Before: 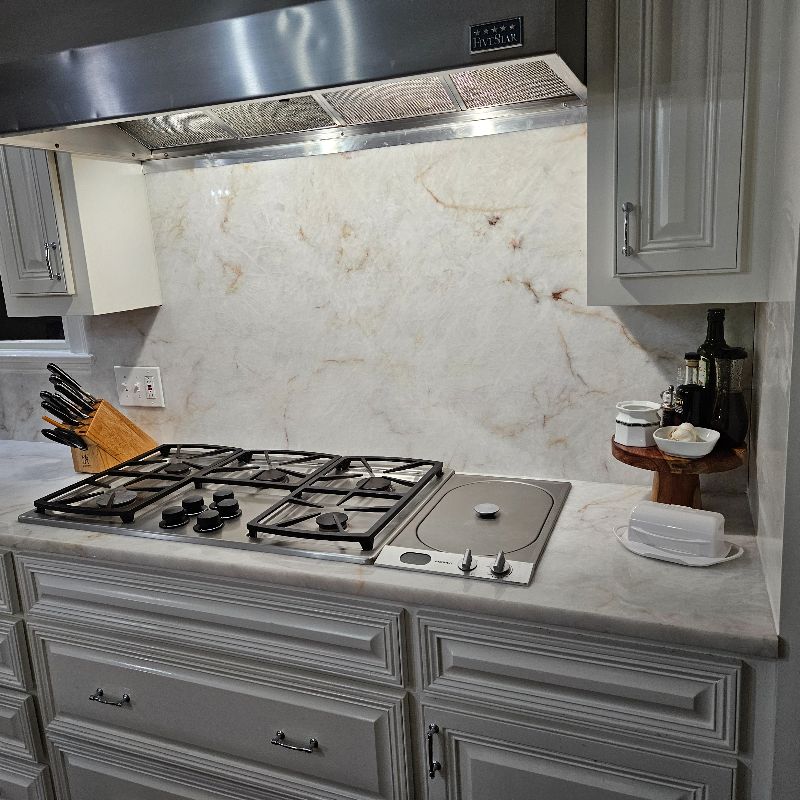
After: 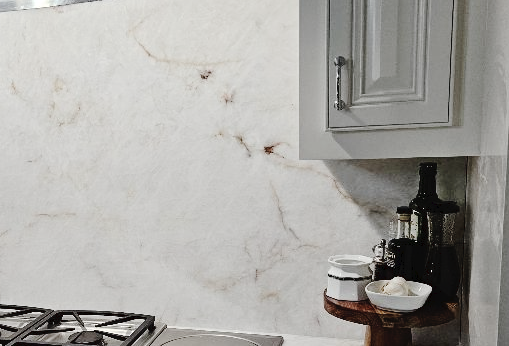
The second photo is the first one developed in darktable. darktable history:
crop: left 36.005%, top 18.293%, right 0.31%, bottom 38.444%
contrast brightness saturation: contrast 0.1, saturation -0.3
tone curve: curves: ch0 [(0, 0) (0.003, 0.026) (0.011, 0.03) (0.025, 0.038) (0.044, 0.046) (0.069, 0.055) (0.1, 0.075) (0.136, 0.114) (0.177, 0.158) (0.224, 0.215) (0.277, 0.296) (0.335, 0.386) (0.399, 0.479) (0.468, 0.568) (0.543, 0.637) (0.623, 0.707) (0.709, 0.773) (0.801, 0.834) (0.898, 0.896) (1, 1)], preserve colors none
